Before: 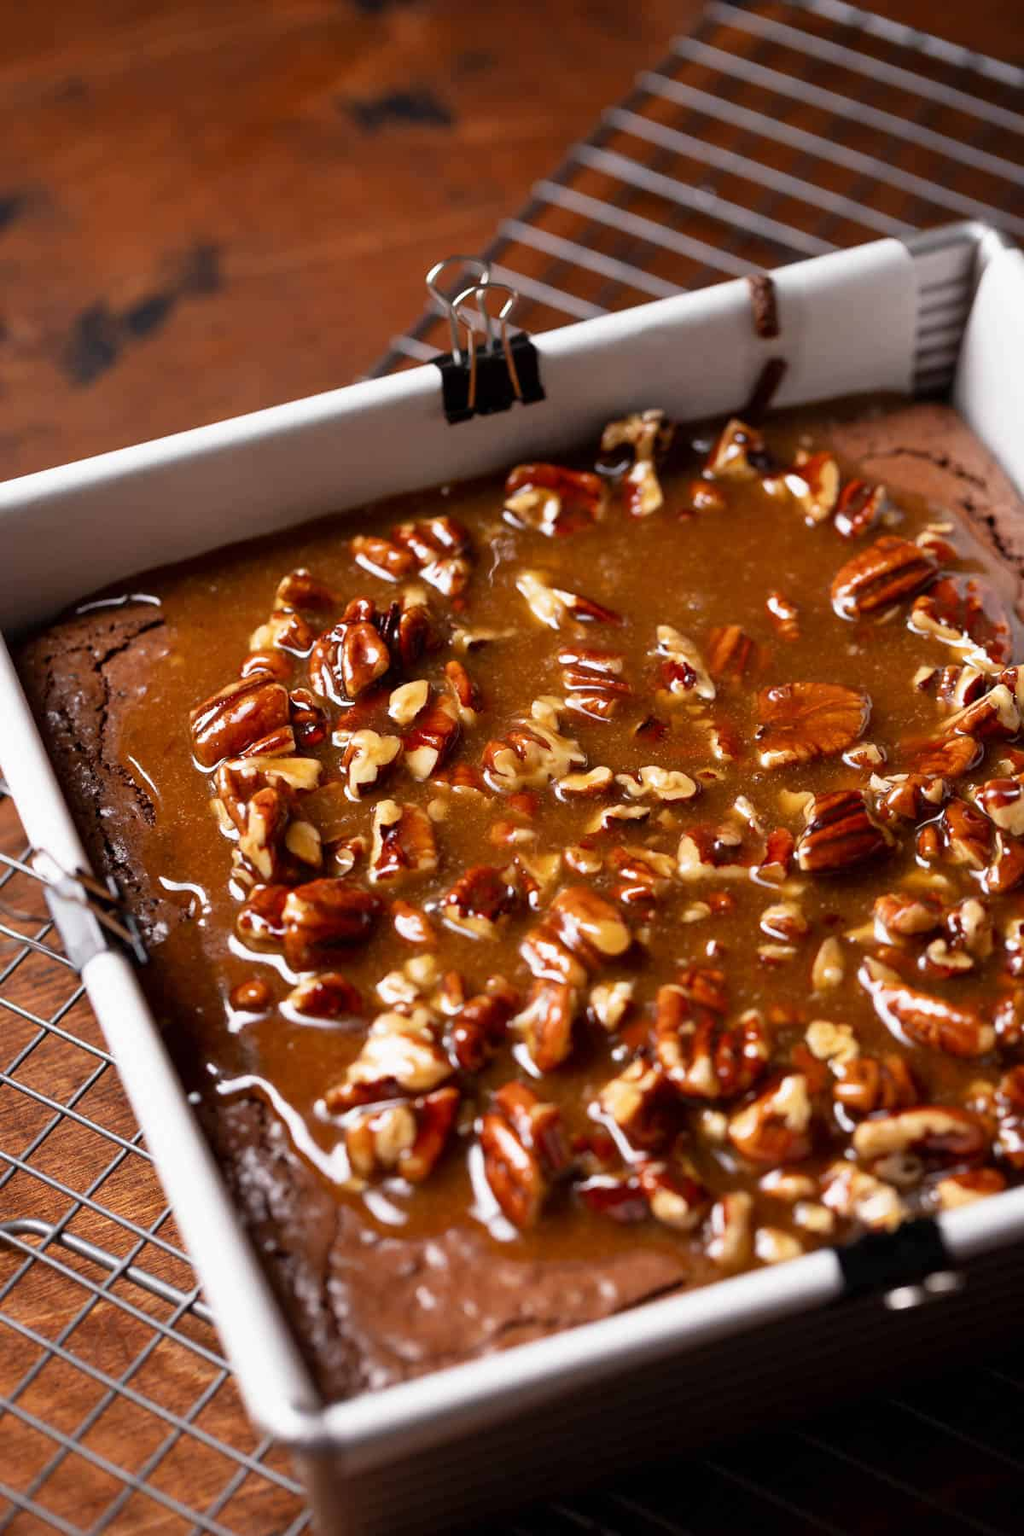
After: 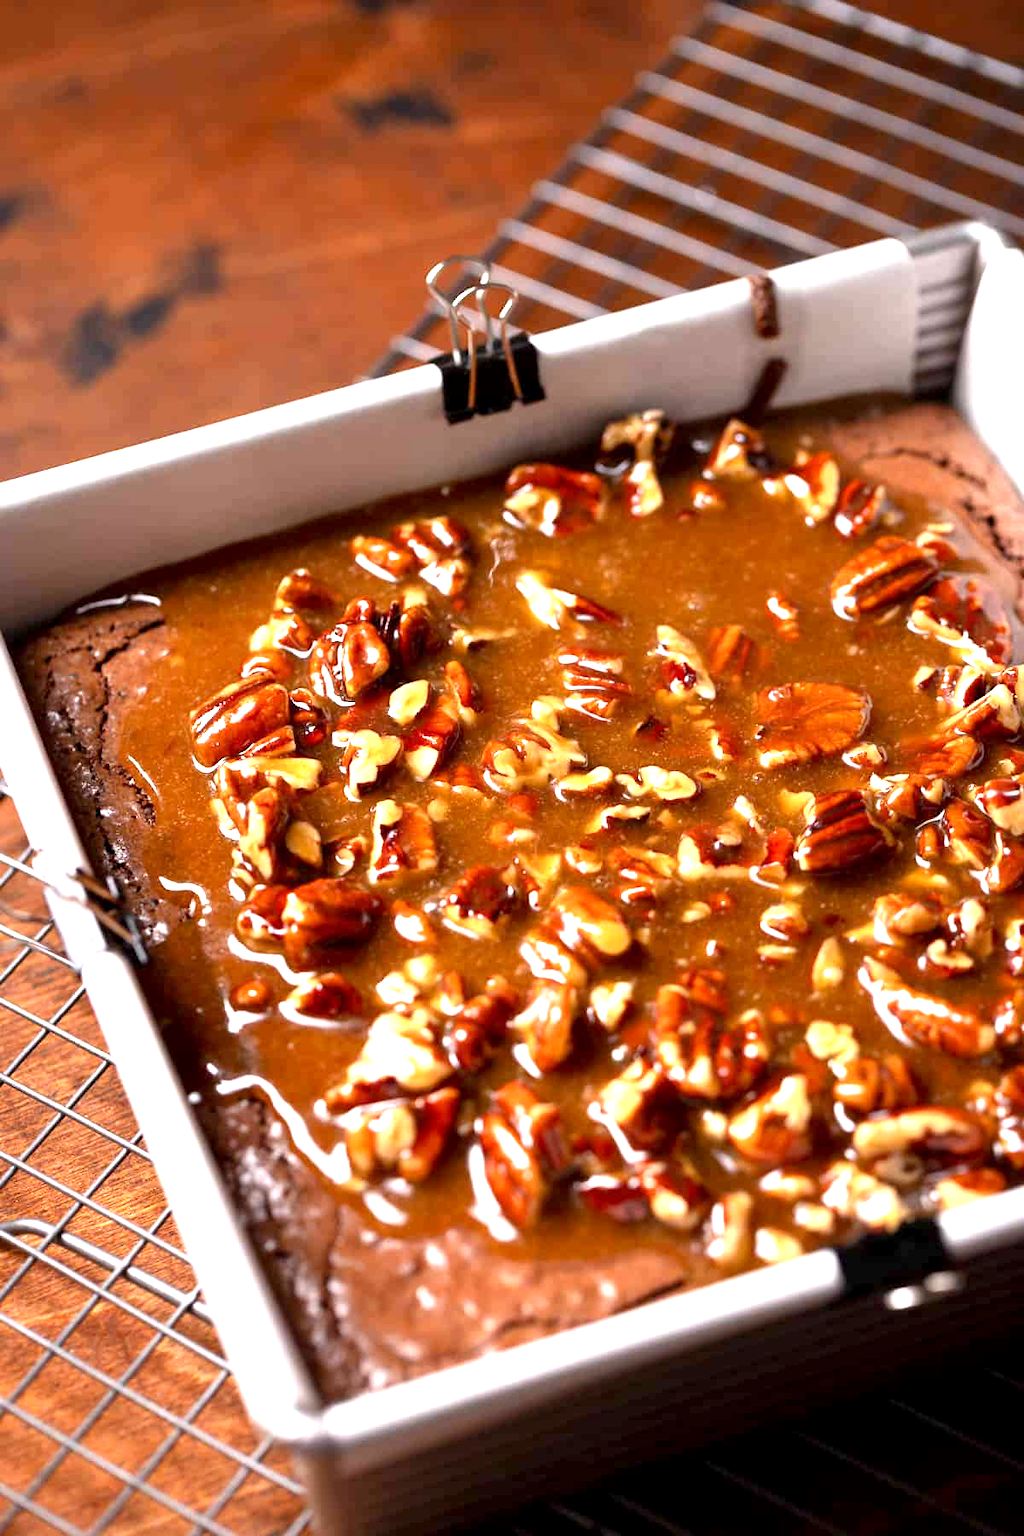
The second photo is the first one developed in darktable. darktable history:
exposure: black level correction 0.001, exposure 1.12 EV, compensate highlight preservation false
